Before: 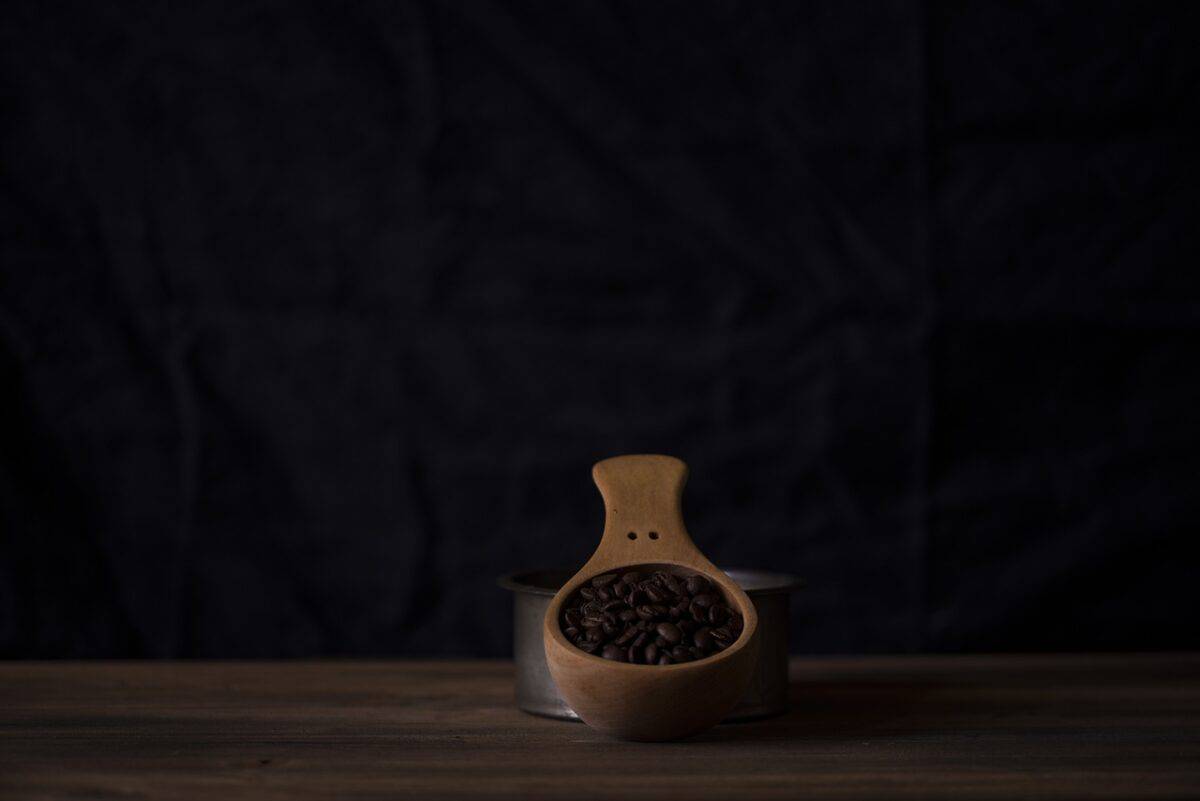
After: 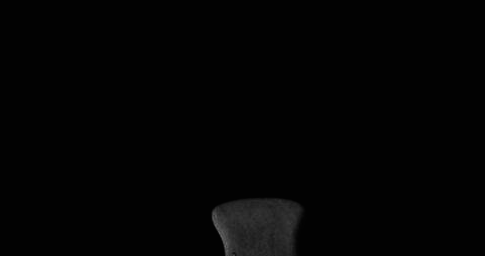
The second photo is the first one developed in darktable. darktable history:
exposure: exposure -1 EV, compensate highlight preservation false
crop: left 31.751%, top 32.172%, right 27.8%, bottom 35.83%
color calibration: illuminant as shot in camera, x 0.358, y 0.373, temperature 4628.91 K
contrast brightness saturation: contrast 0.2, brightness 0.16, saturation 0.22
monochrome: on, module defaults
filmic rgb: black relative exposure -7.15 EV, white relative exposure 5.36 EV, hardness 3.02
tone equalizer: -8 EV -0.75 EV, -7 EV -0.7 EV, -6 EV -0.6 EV, -5 EV -0.4 EV, -3 EV 0.4 EV, -2 EV 0.6 EV, -1 EV 0.7 EV, +0 EV 0.75 EV, edges refinement/feathering 500, mask exposure compensation -1.57 EV, preserve details no
